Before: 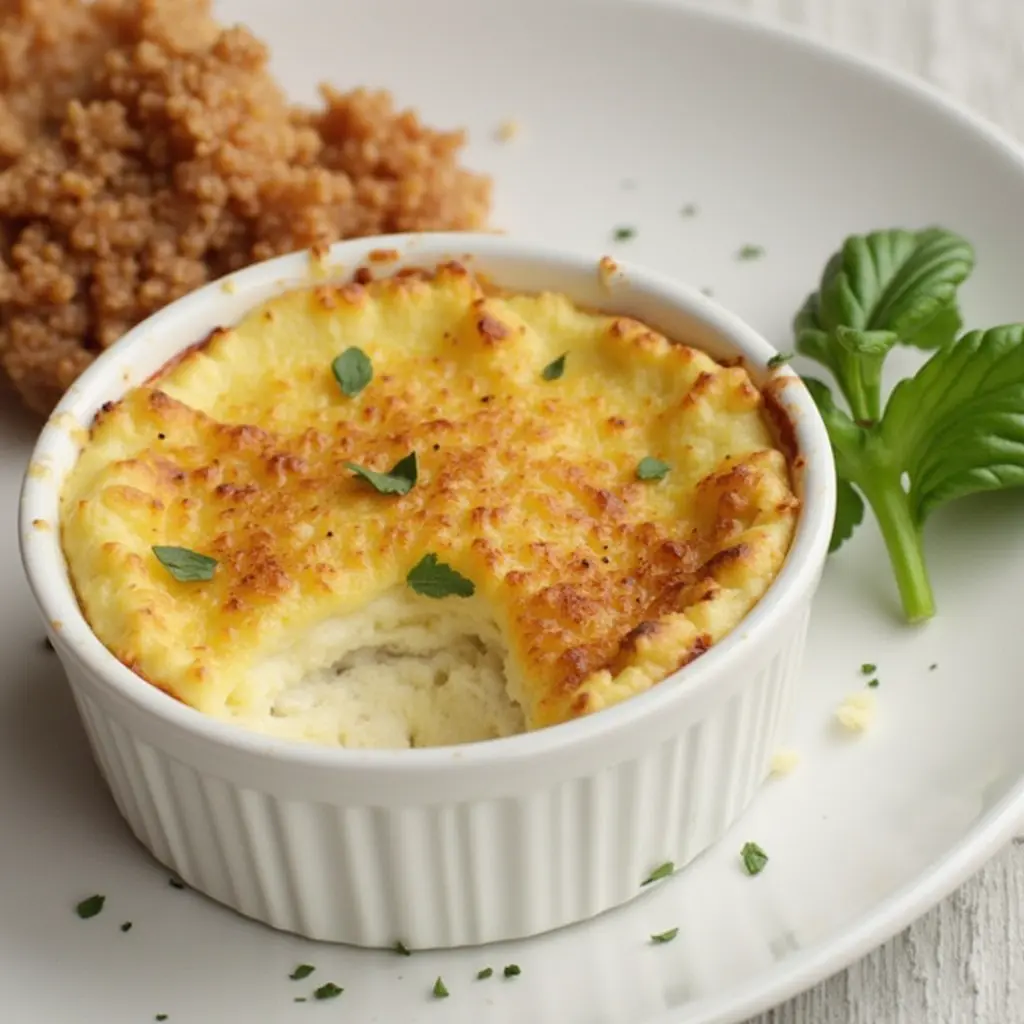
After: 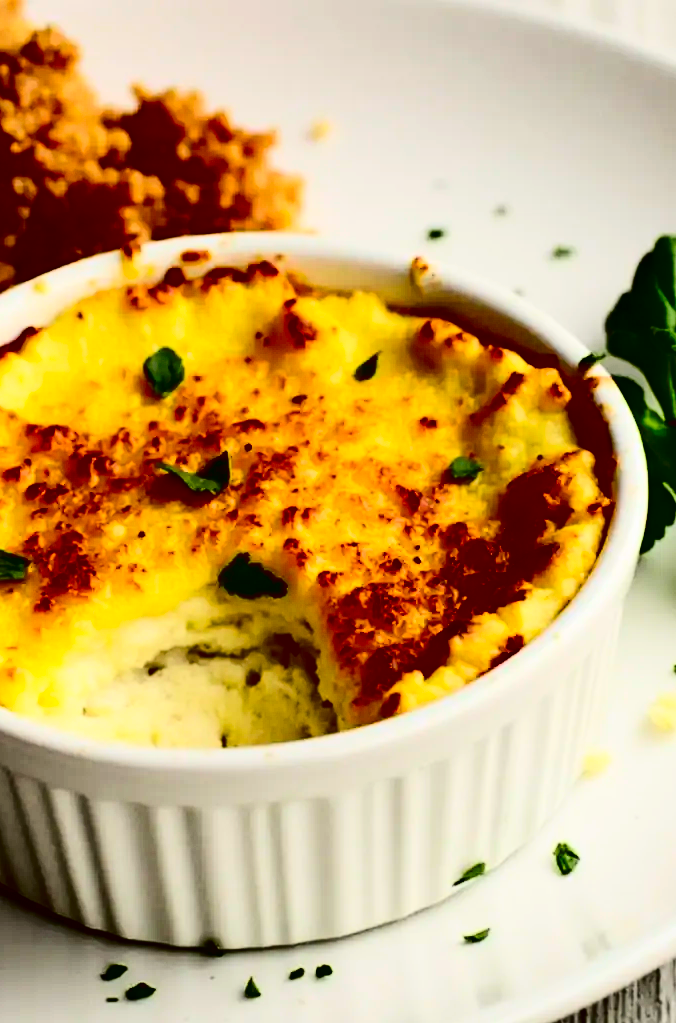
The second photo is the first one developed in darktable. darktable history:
shadows and highlights: shadows 4.1, highlights -17.6, soften with gaussian
contrast brightness saturation: contrast 0.77, brightness -1, saturation 1
crop and rotate: left 18.442%, right 15.508%
